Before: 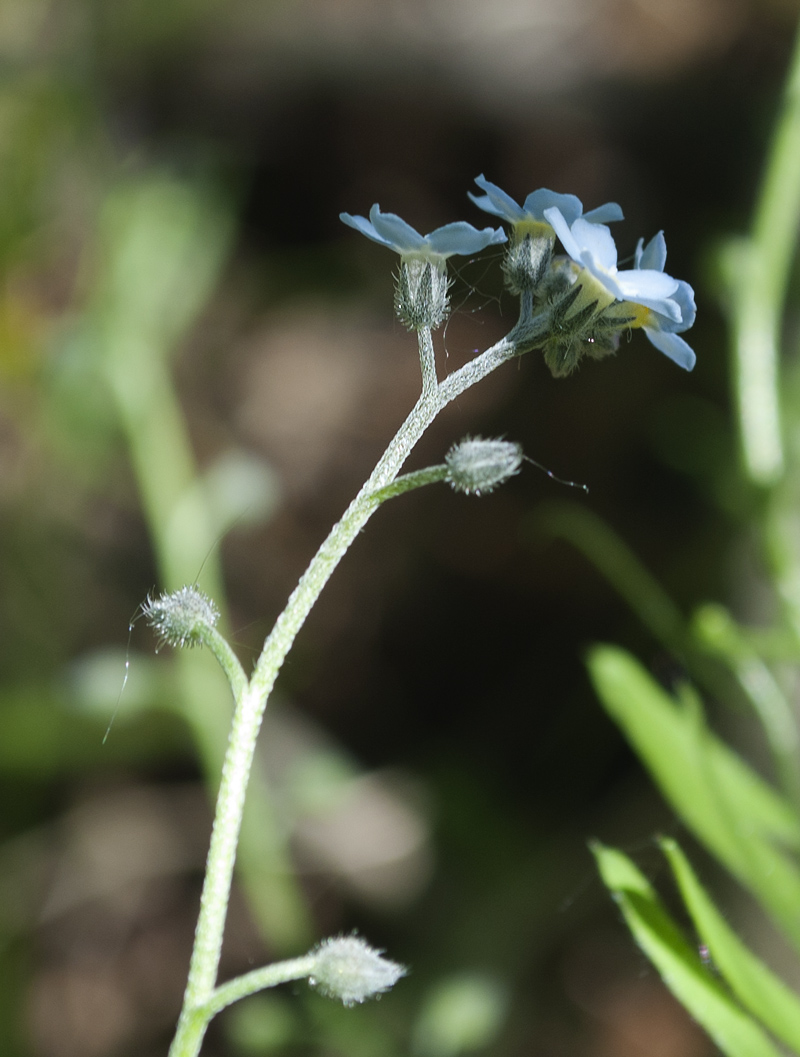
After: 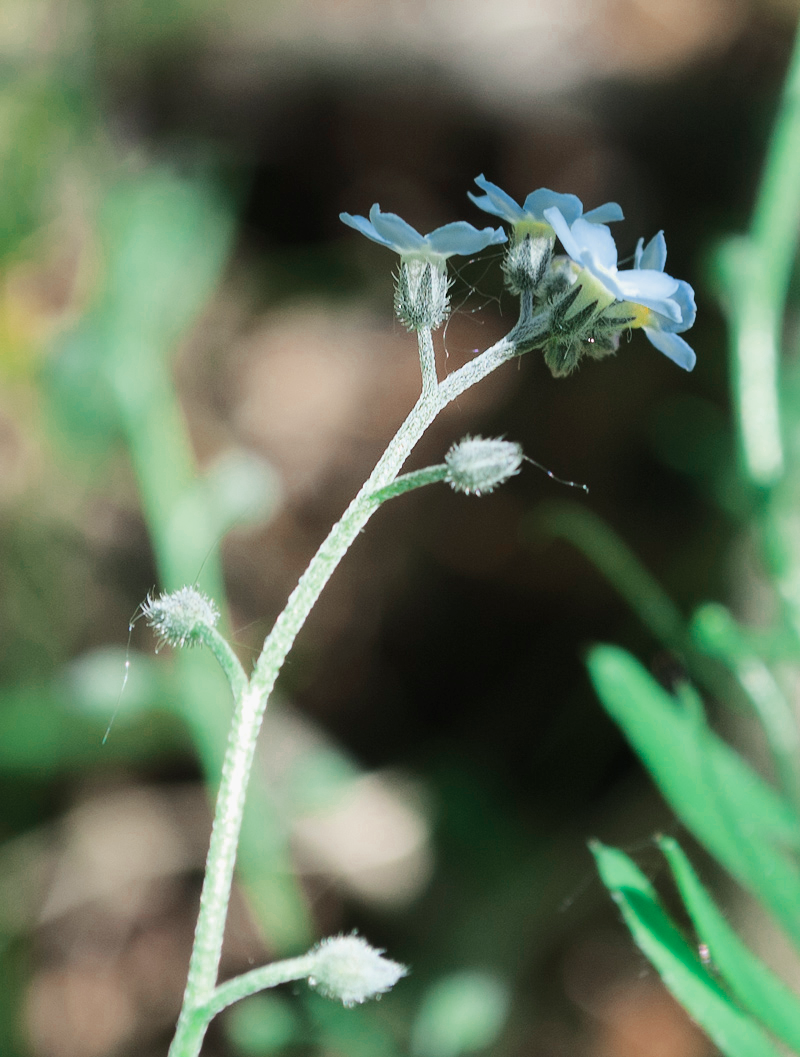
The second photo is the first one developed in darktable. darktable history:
color zones: curves: ch0 [(0, 0.5) (0.125, 0.4) (0.25, 0.5) (0.375, 0.4) (0.5, 0.4) (0.625, 0.35) (0.75, 0.35) (0.875, 0.5)]; ch1 [(0, 0.35) (0.125, 0.45) (0.25, 0.35) (0.375, 0.35) (0.5, 0.35) (0.625, 0.35) (0.75, 0.45) (0.875, 0.35)]; ch2 [(0, 0.6) (0.125, 0.5) (0.25, 0.5) (0.375, 0.6) (0.5, 0.6) (0.625, 0.5) (0.75, 0.5) (0.875, 0.5)]
base curve: curves: ch0 [(0, 0) (0.025, 0.046) (0.112, 0.277) (0.467, 0.74) (0.814, 0.929) (1, 0.942)]
